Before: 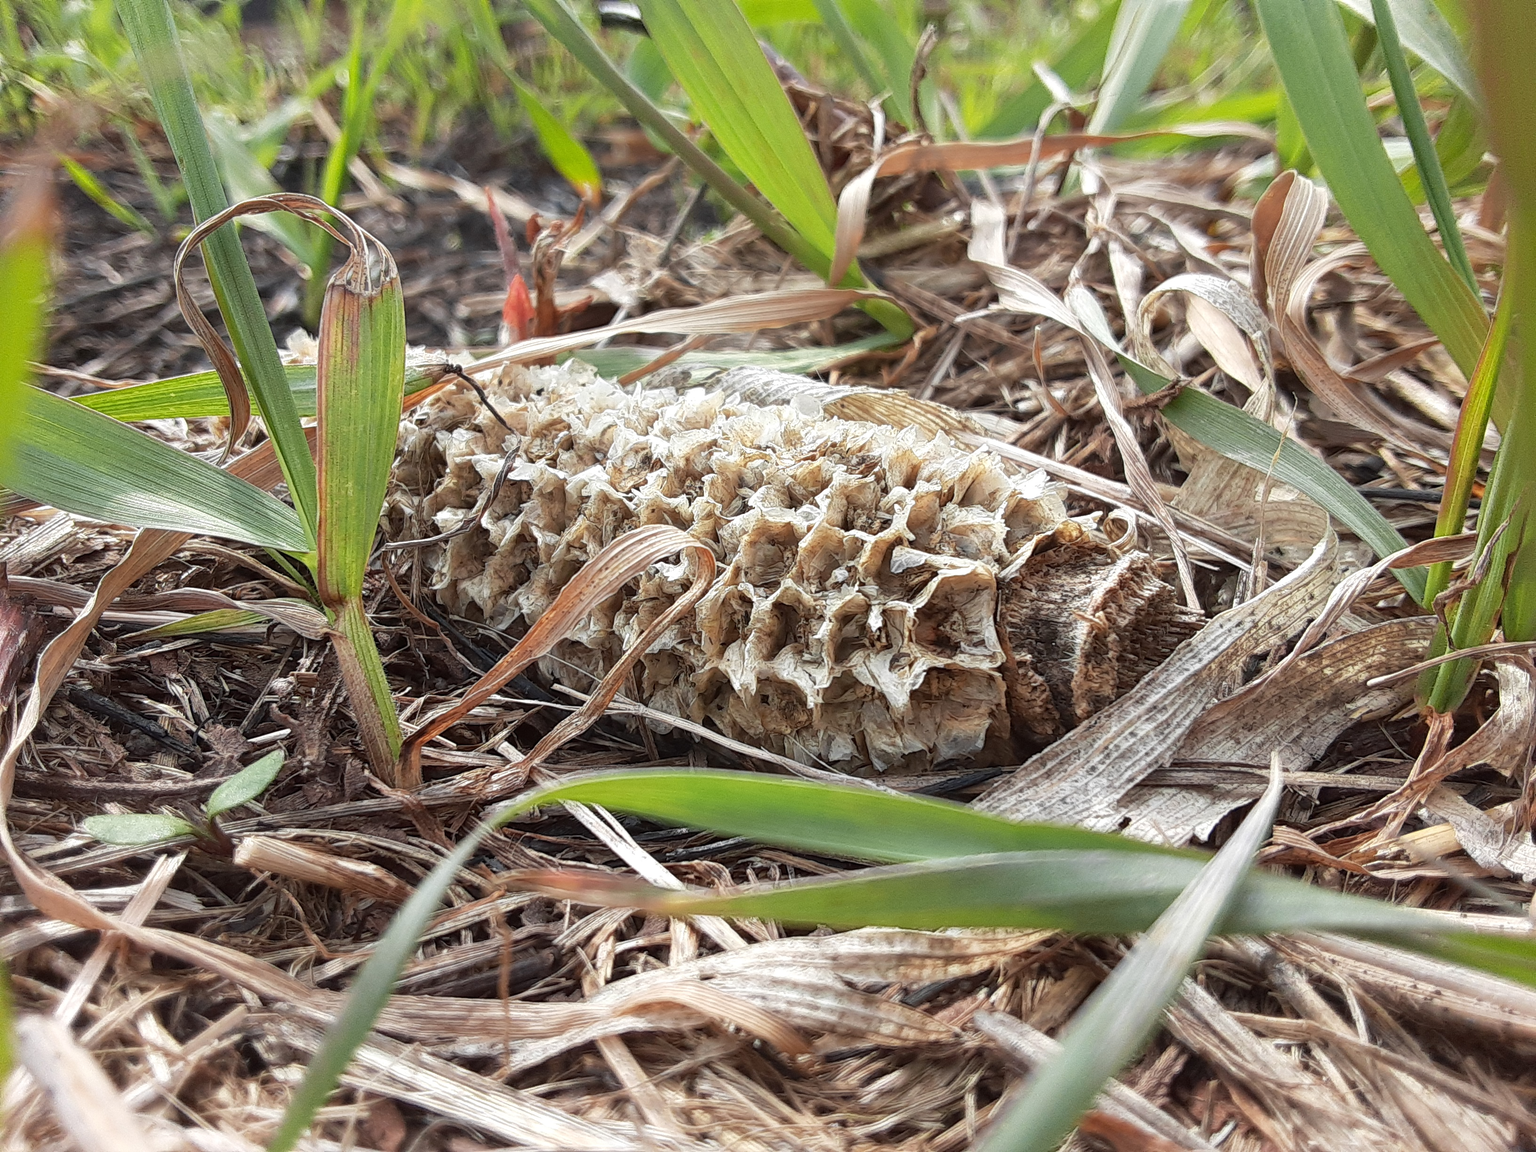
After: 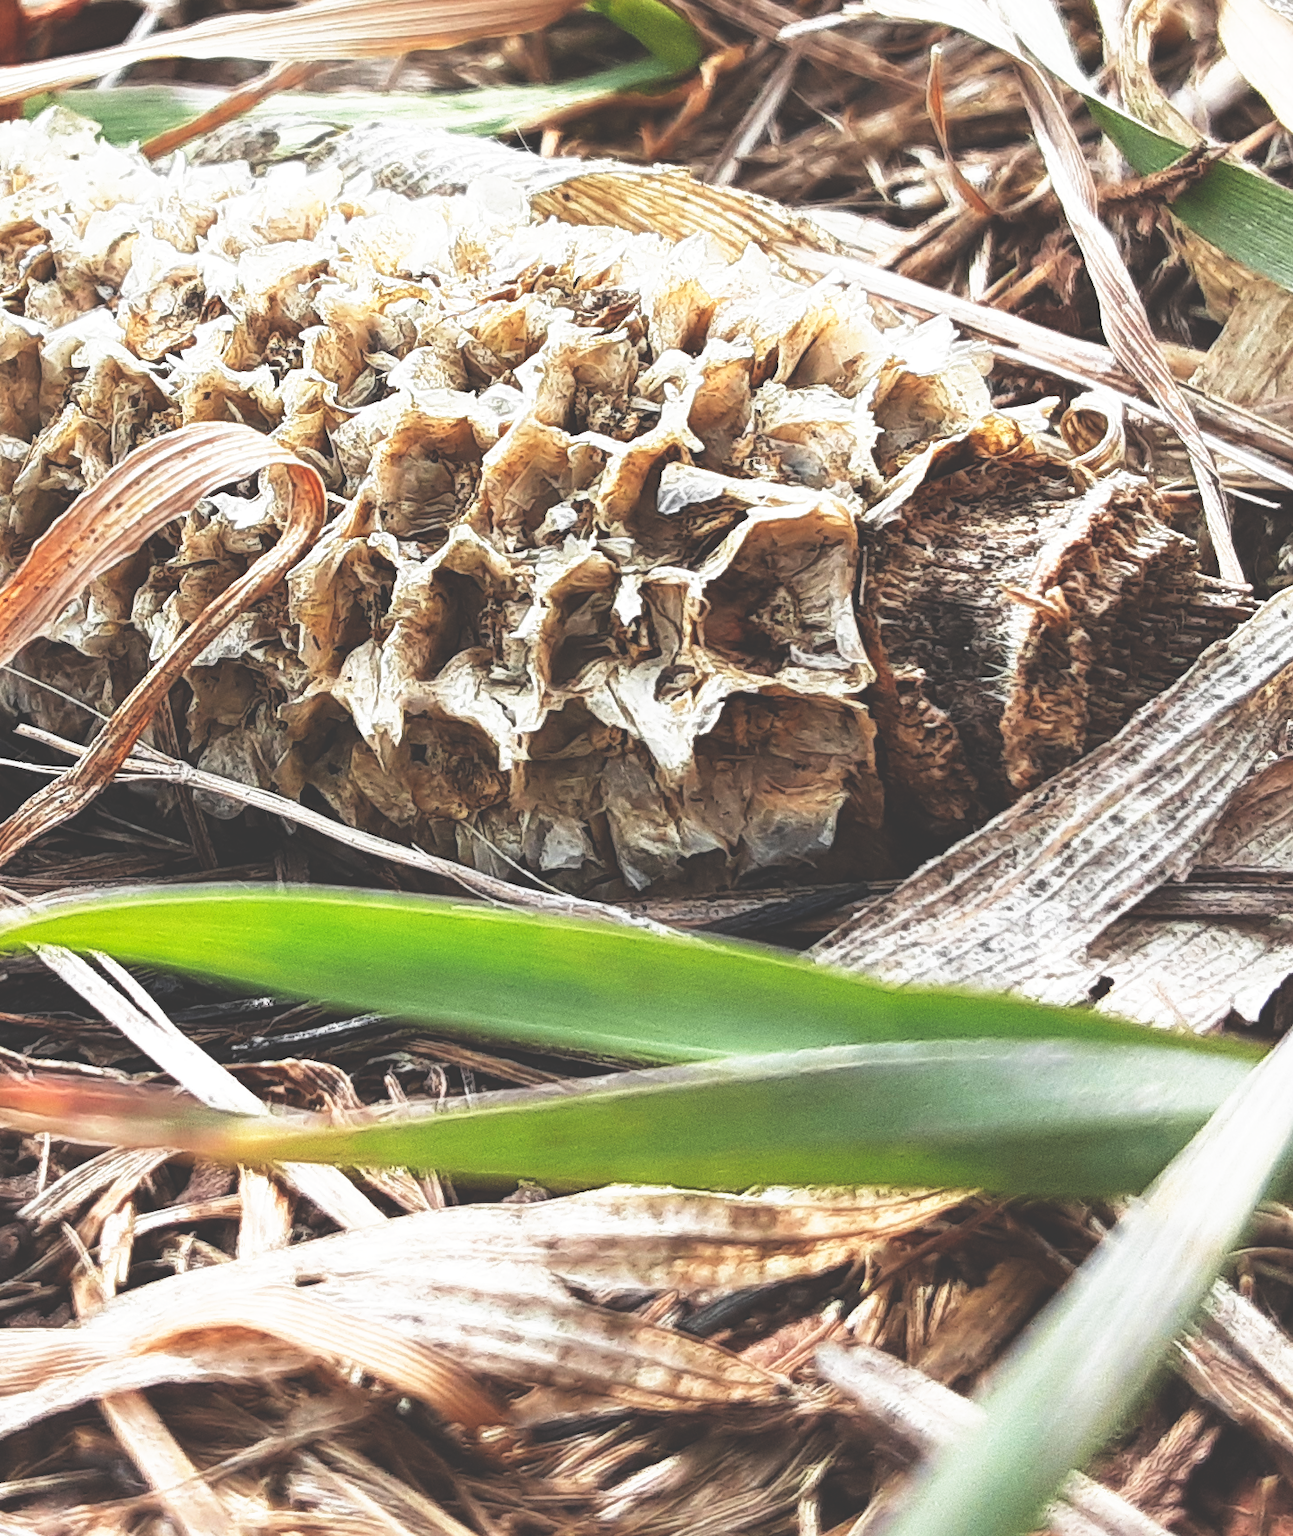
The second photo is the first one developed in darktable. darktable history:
crop: left 35.432%, top 26.233%, right 20.145%, bottom 3.432%
base curve: curves: ch0 [(0, 0.036) (0.007, 0.037) (0.604, 0.887) (1, 1)], preserve colors none
